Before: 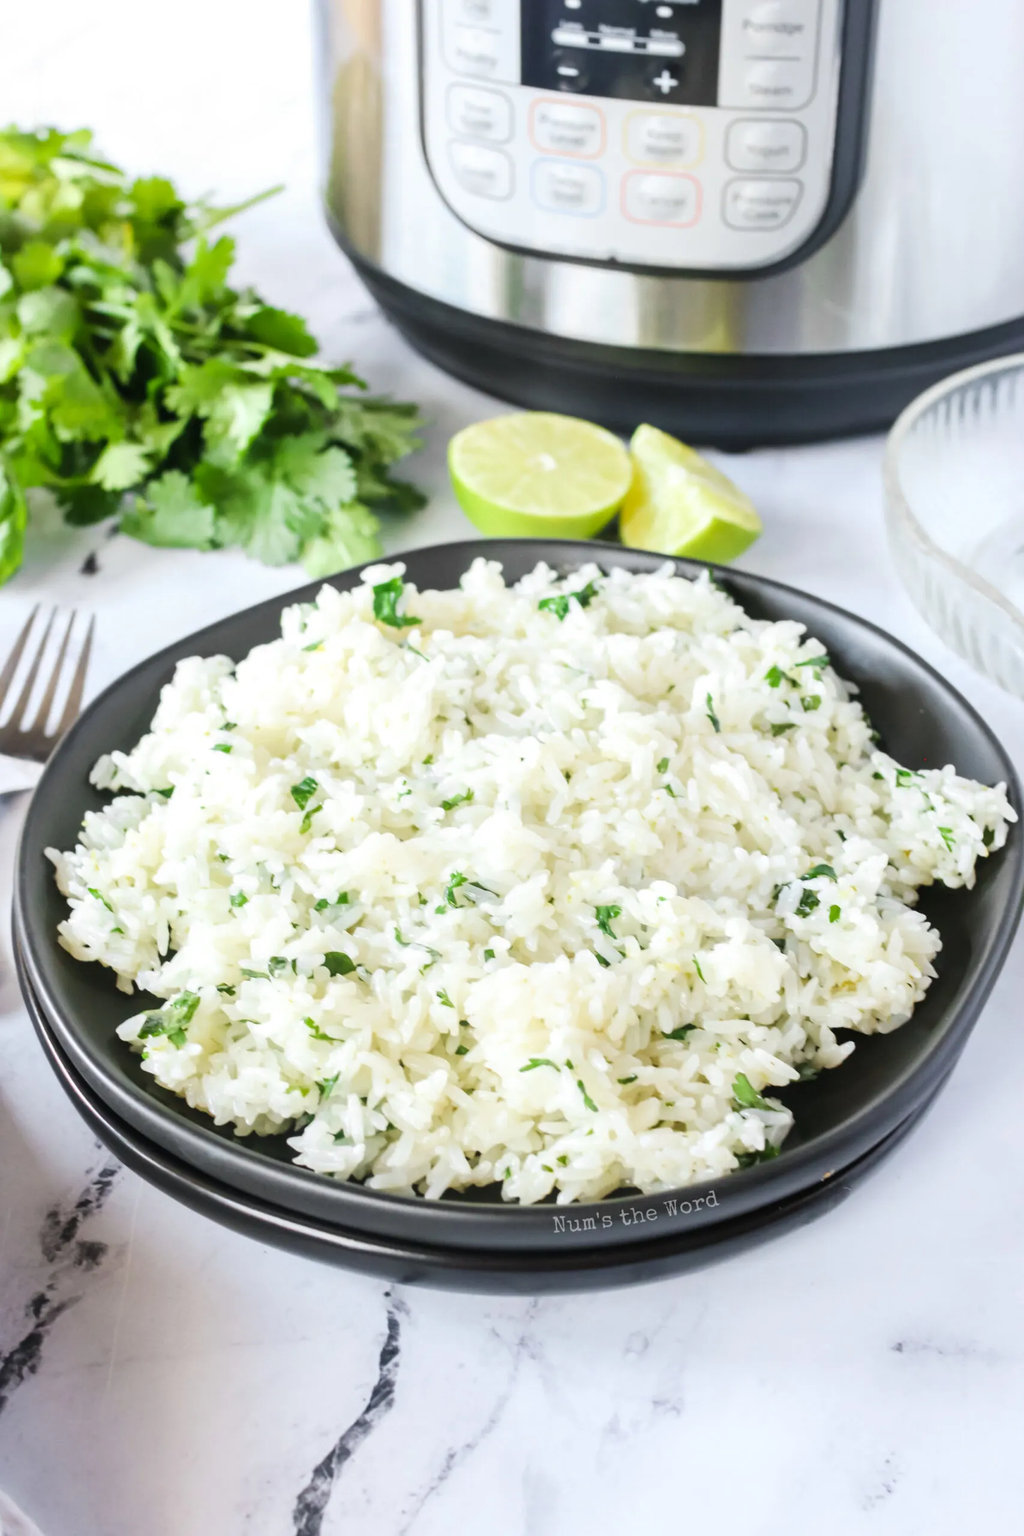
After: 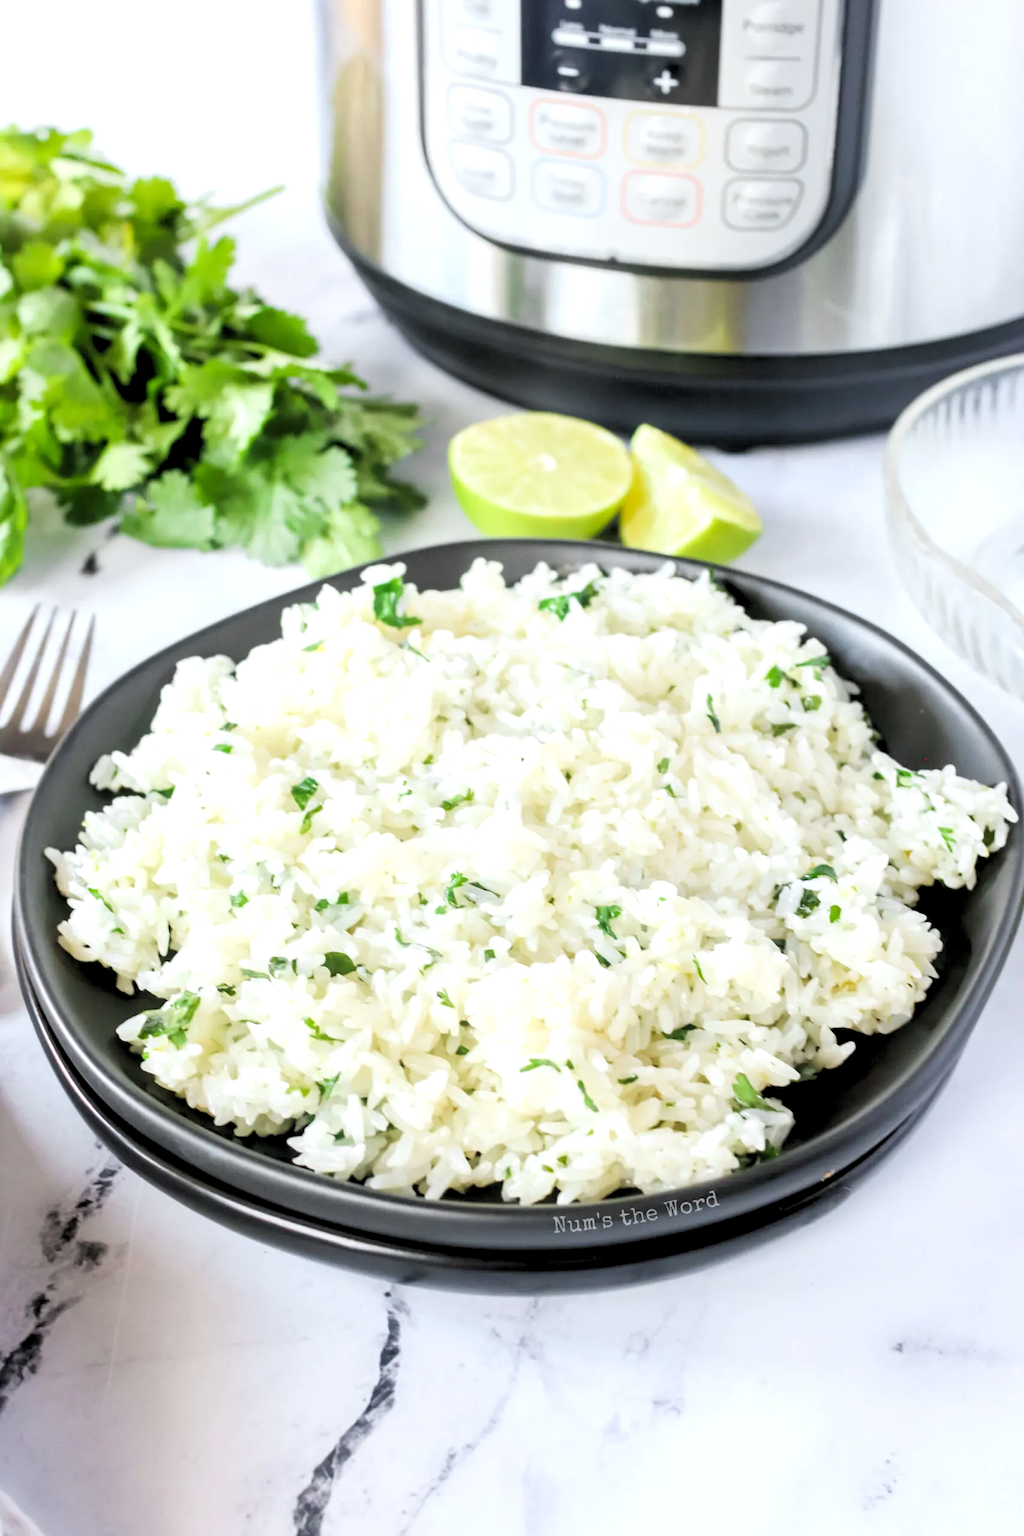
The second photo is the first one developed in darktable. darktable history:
rgb levels: levels [[0.013, 0.434, 0.89], [0, 0.5, 1], [0, 0.5, 1]]
